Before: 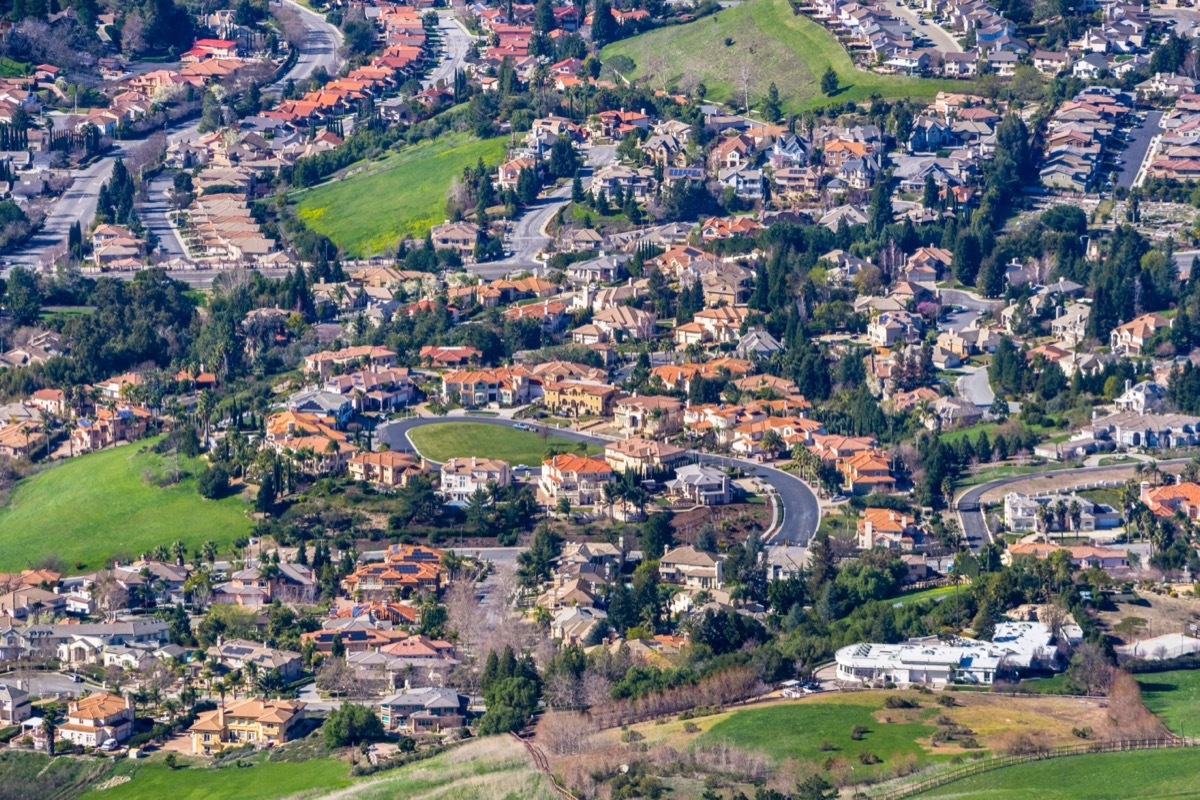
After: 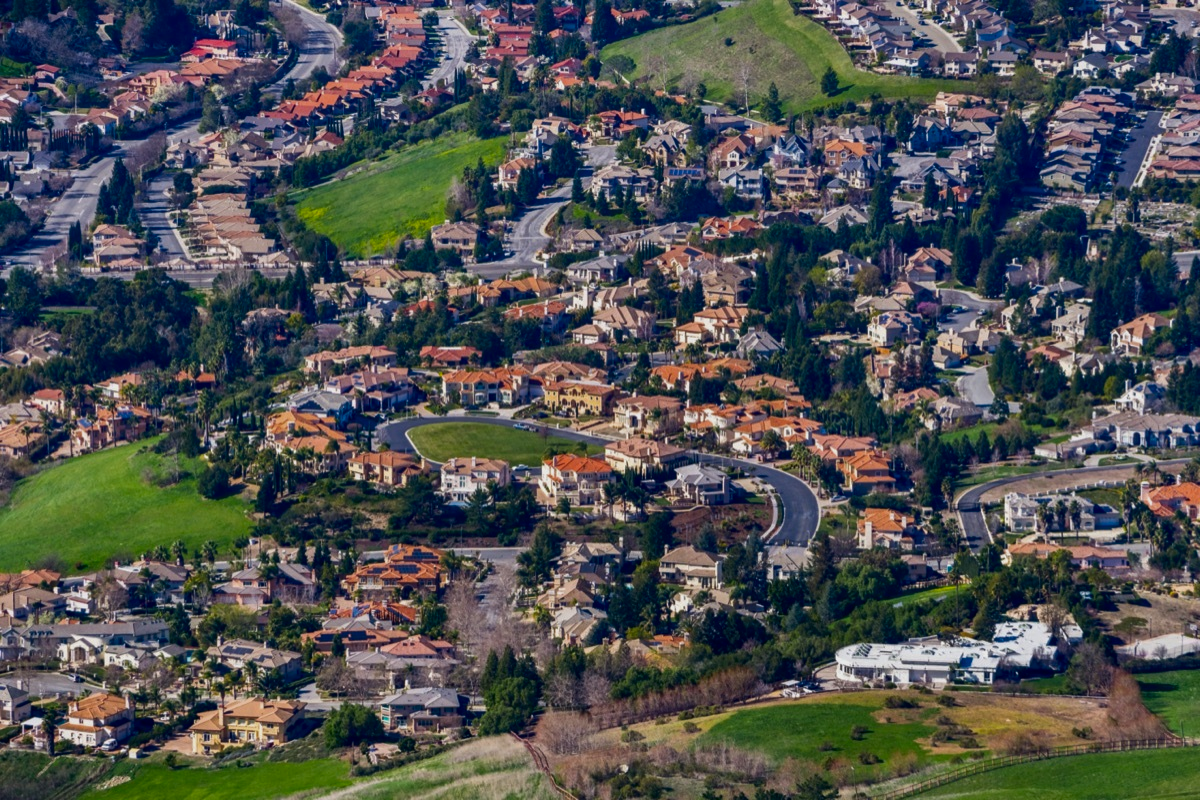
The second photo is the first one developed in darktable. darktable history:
contrast brightness saturation: brightness -0.201, saturation 0.084
exposure: exposure -0.206 EV, compensate highlight preservation false
